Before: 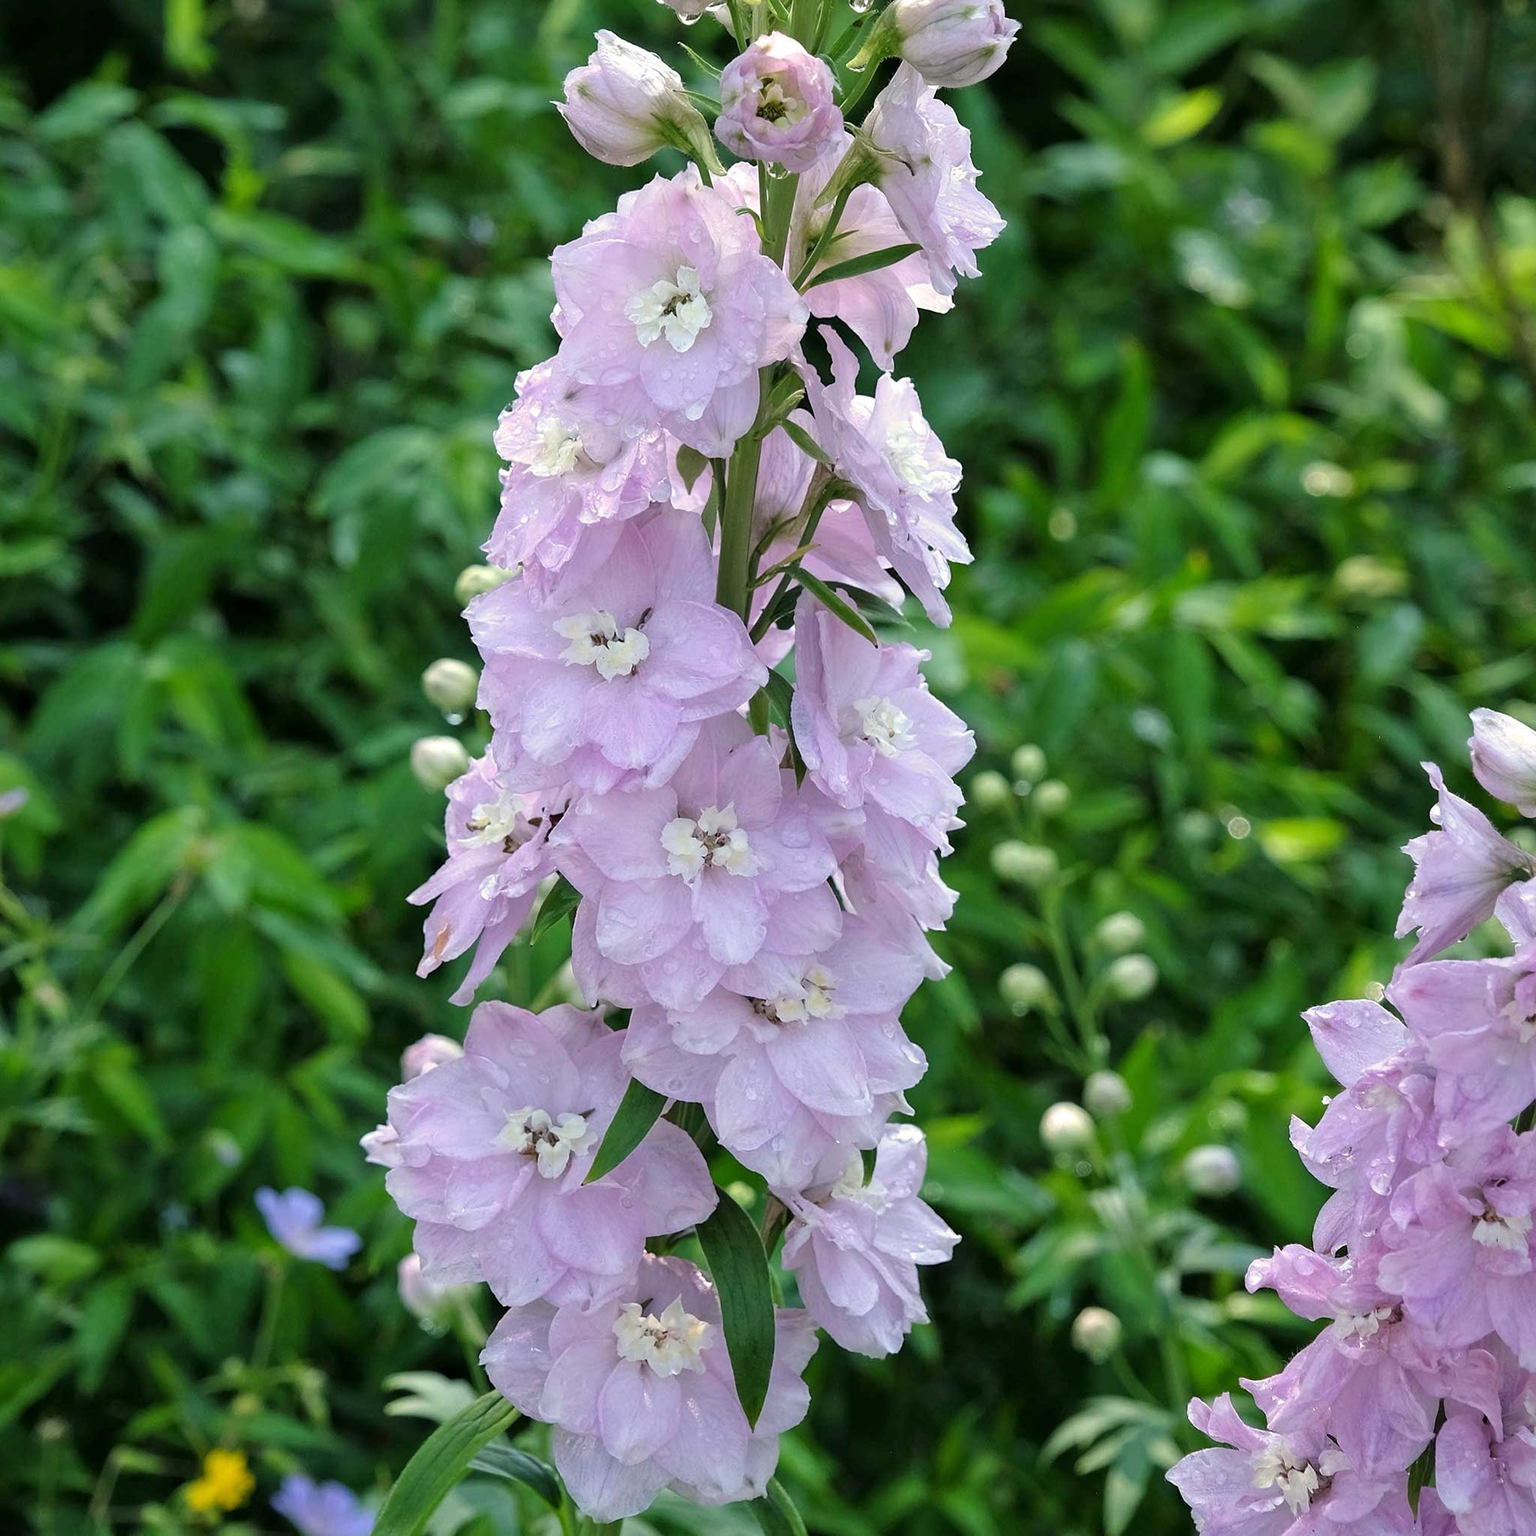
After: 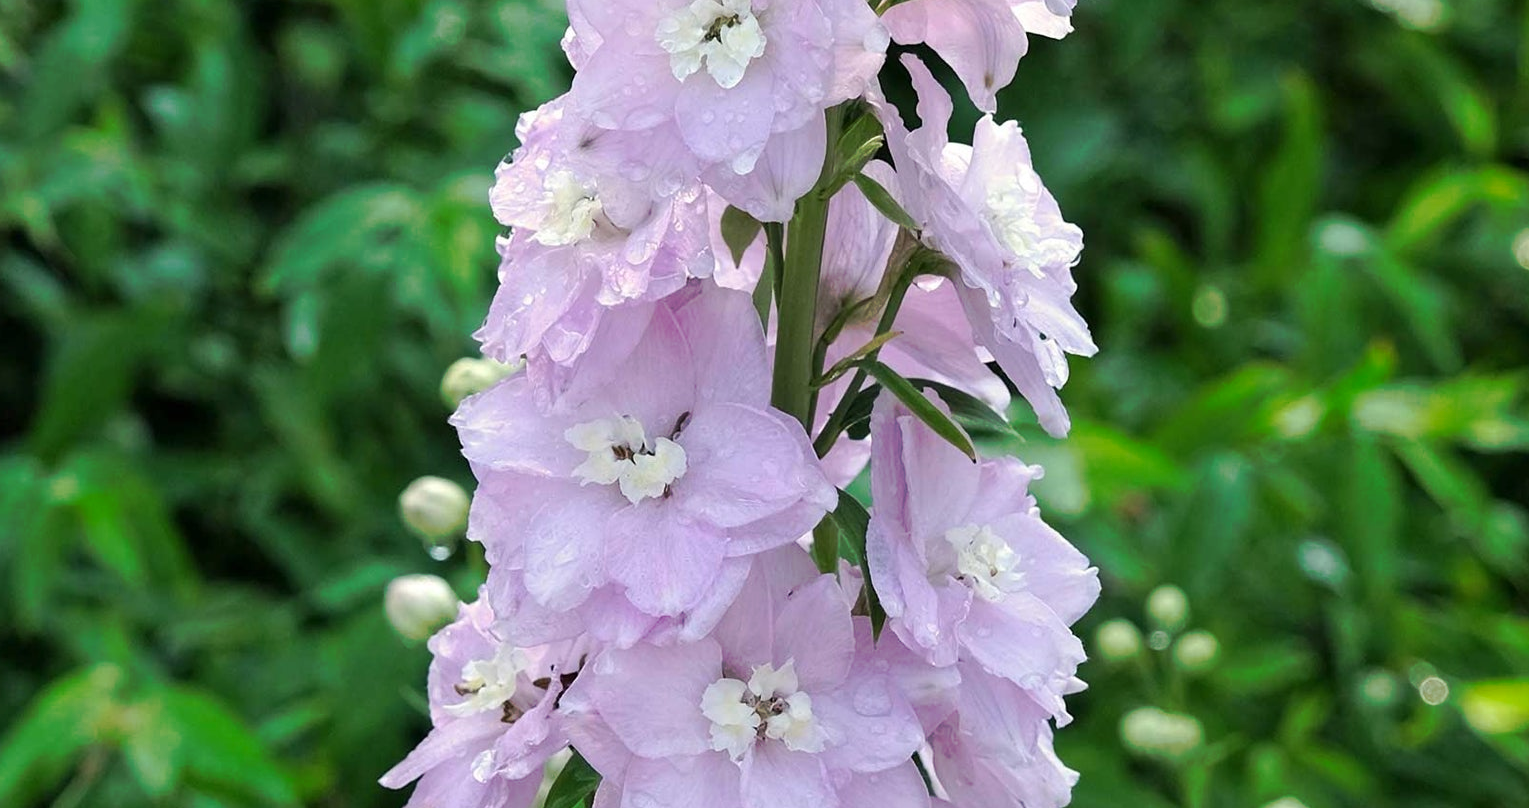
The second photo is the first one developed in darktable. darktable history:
crop: left 7.036%, top 18.398%, right 14.379%, bottom 40.043%
tone curve: curves: ch0 [(0, 0) (0.003, 0.003) (0.011, 0.011) (0.025, 0.024) (0.044, 0.042) (0.069, 0.066) (0.1, 0.095) (0.136, 0.129) (0.177, 0.169) (0.224, 0.214) (0.277, 0.264) (0.335, 0.319) (0.399, 0.38) (0.468, 0.446) (0.543, 0.558) (0.623, 0.636) (0.709, 0.719) (0.801, 0.807) (0.898, 0.901) (1, 1)], preserve colors none
